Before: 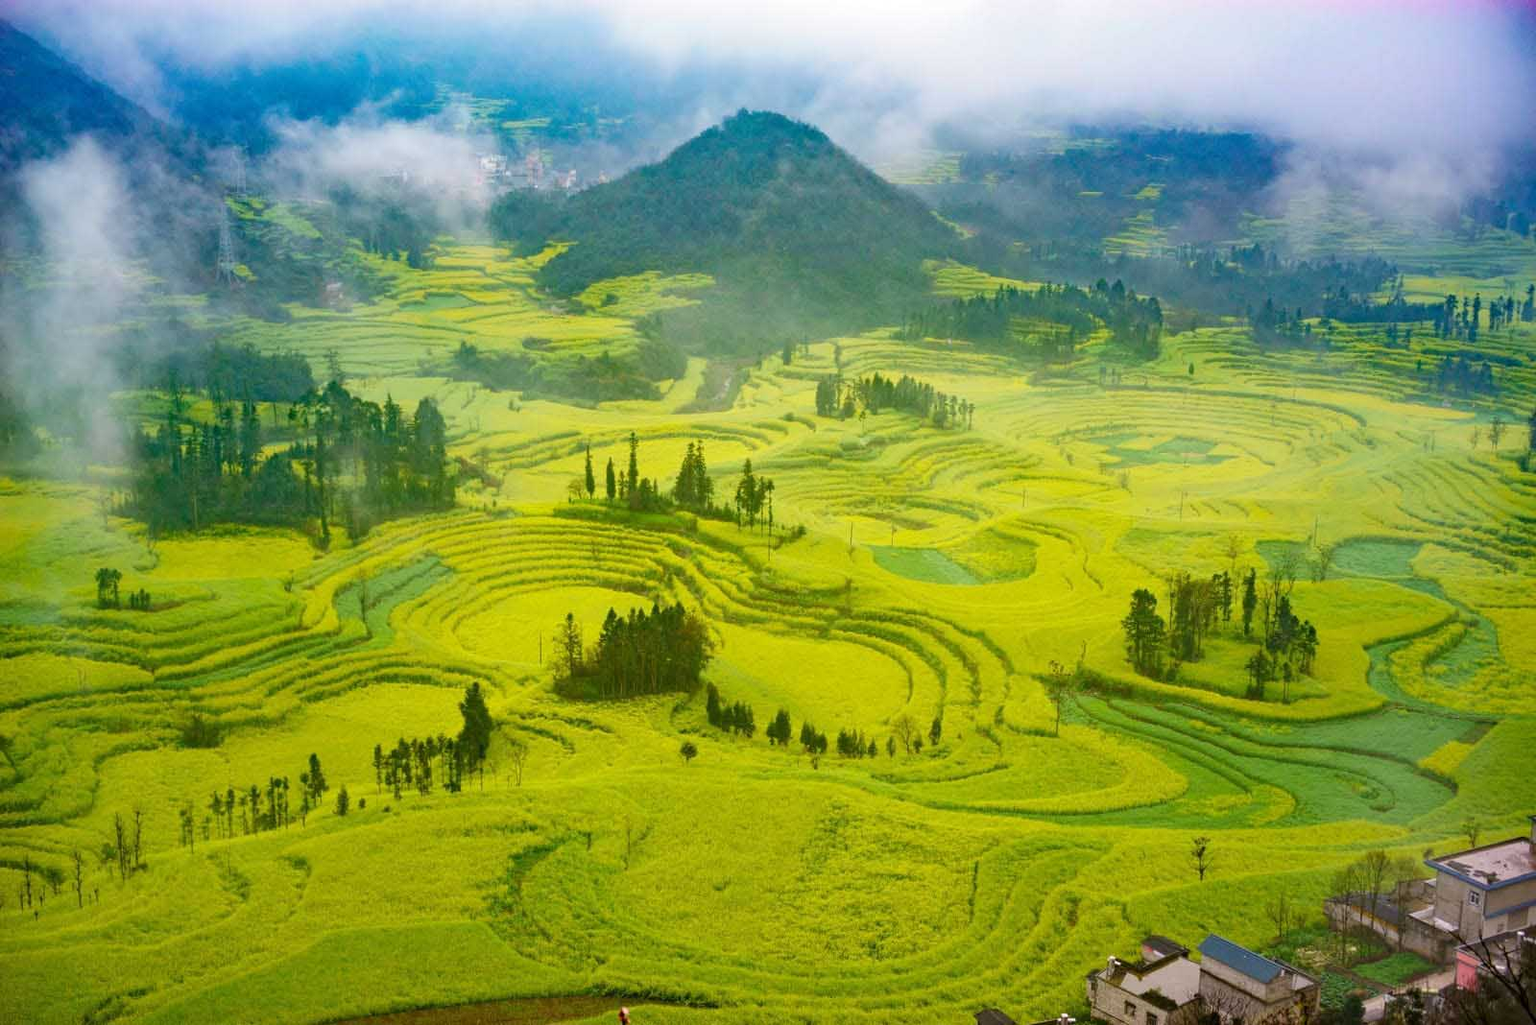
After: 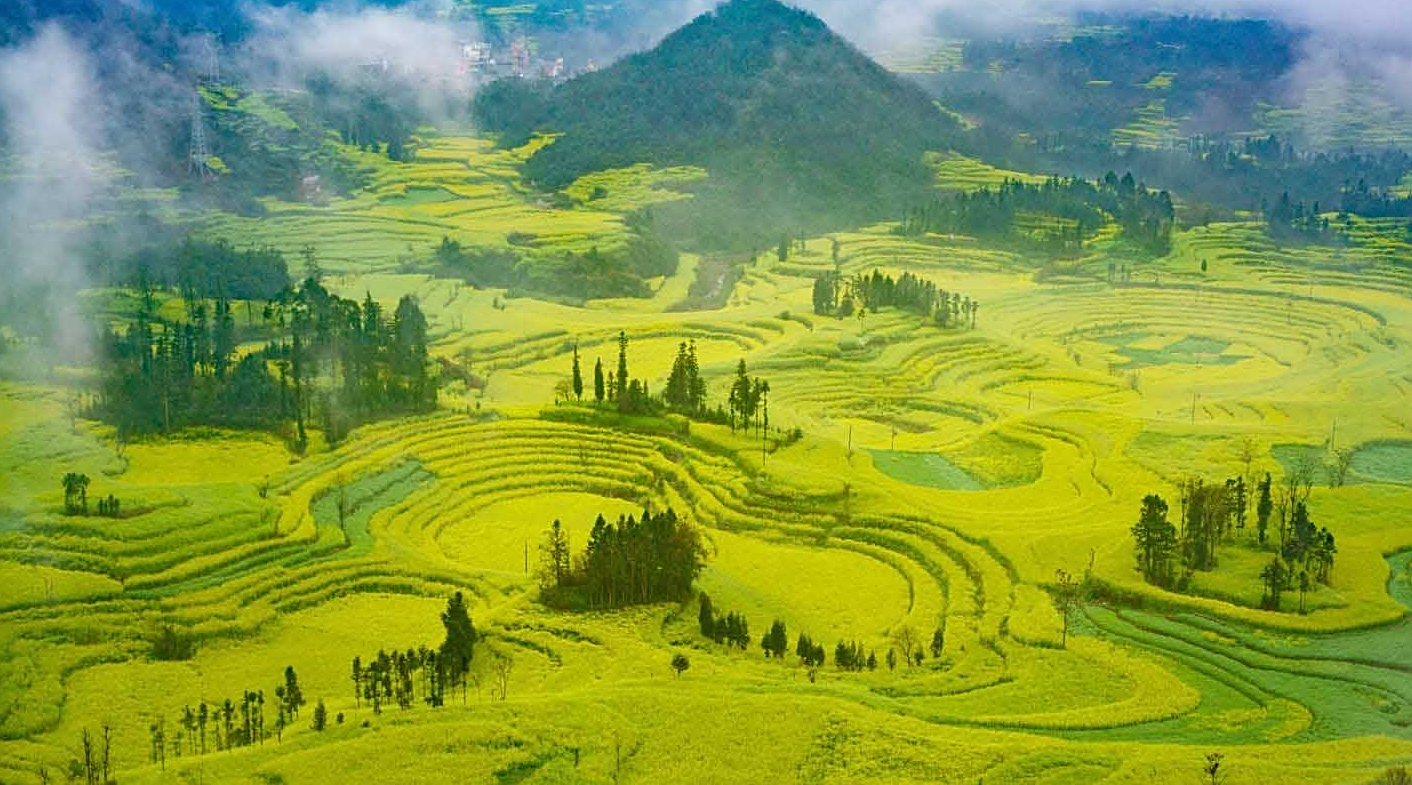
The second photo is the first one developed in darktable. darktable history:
exposure: black level correction 0, exposure 0 EV, compensate exposure bias true, compensate highlight preservation false
sharpen: on, module defaults
crop and rotate: left 2.337%, top 11.154%, right 9.354%, bottom 15.275%
